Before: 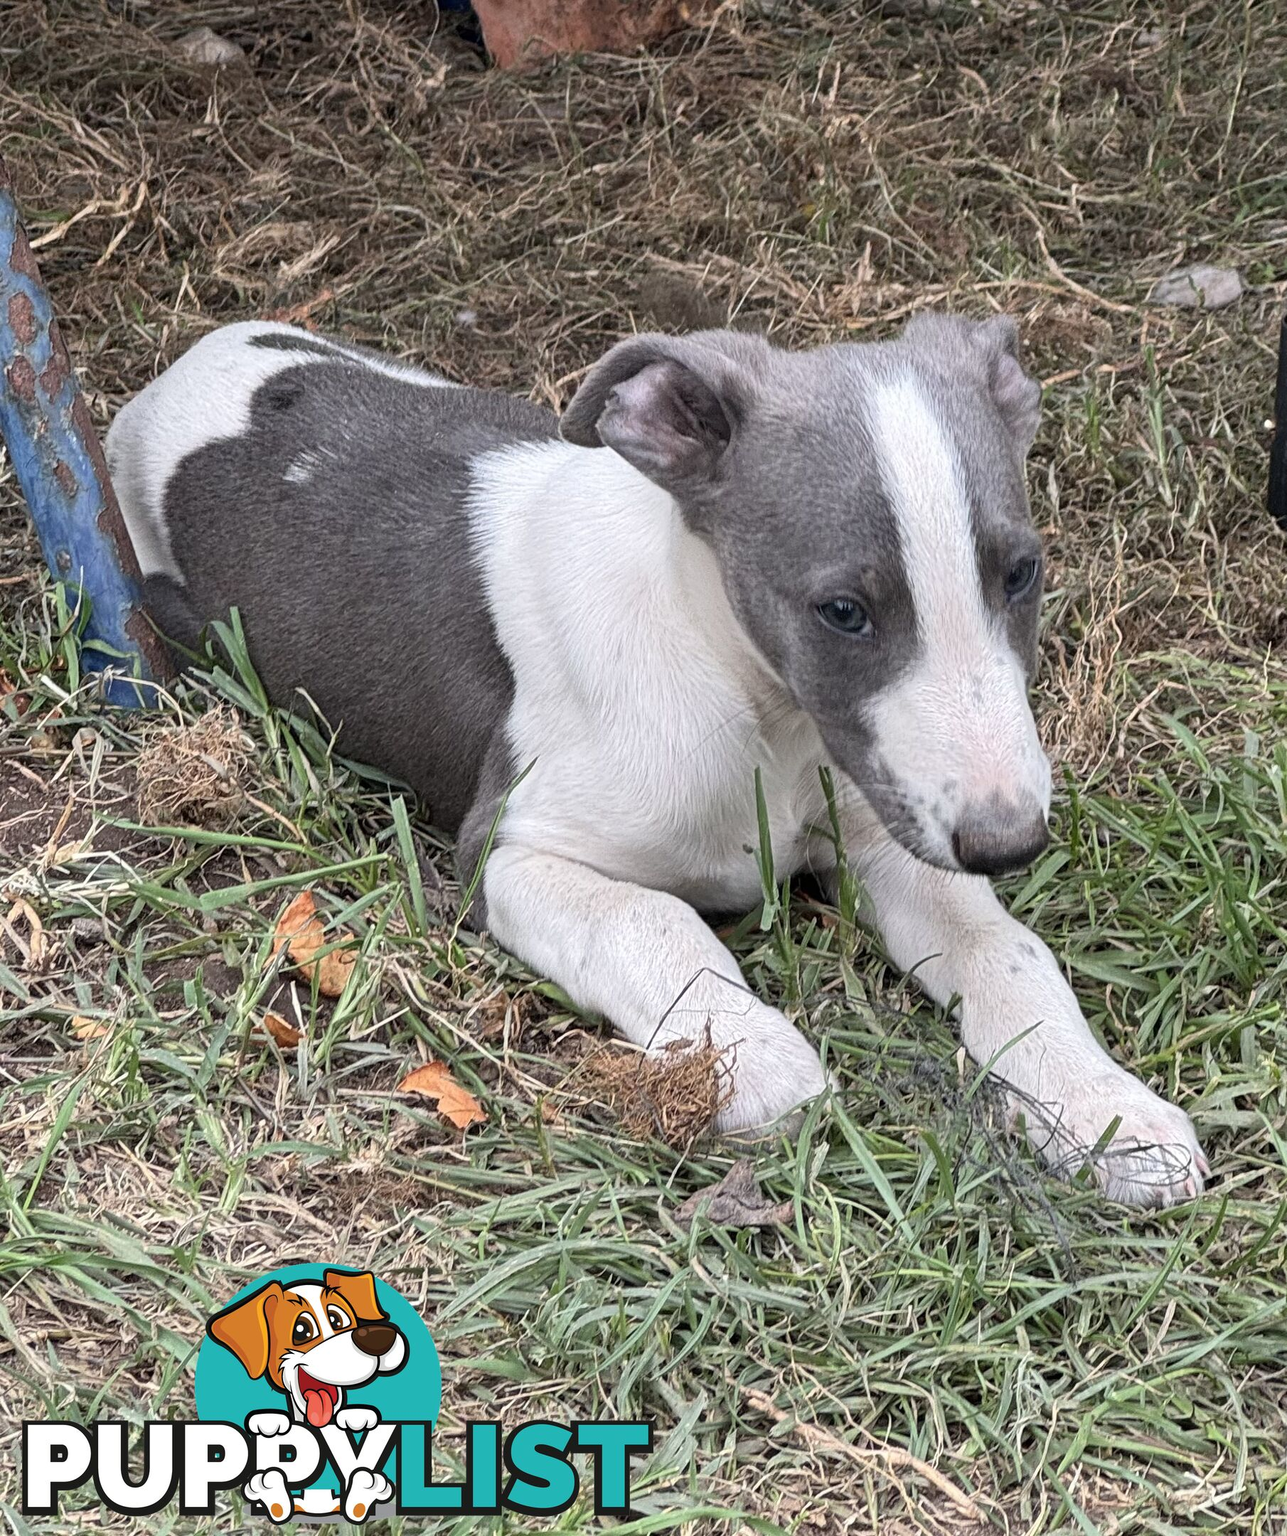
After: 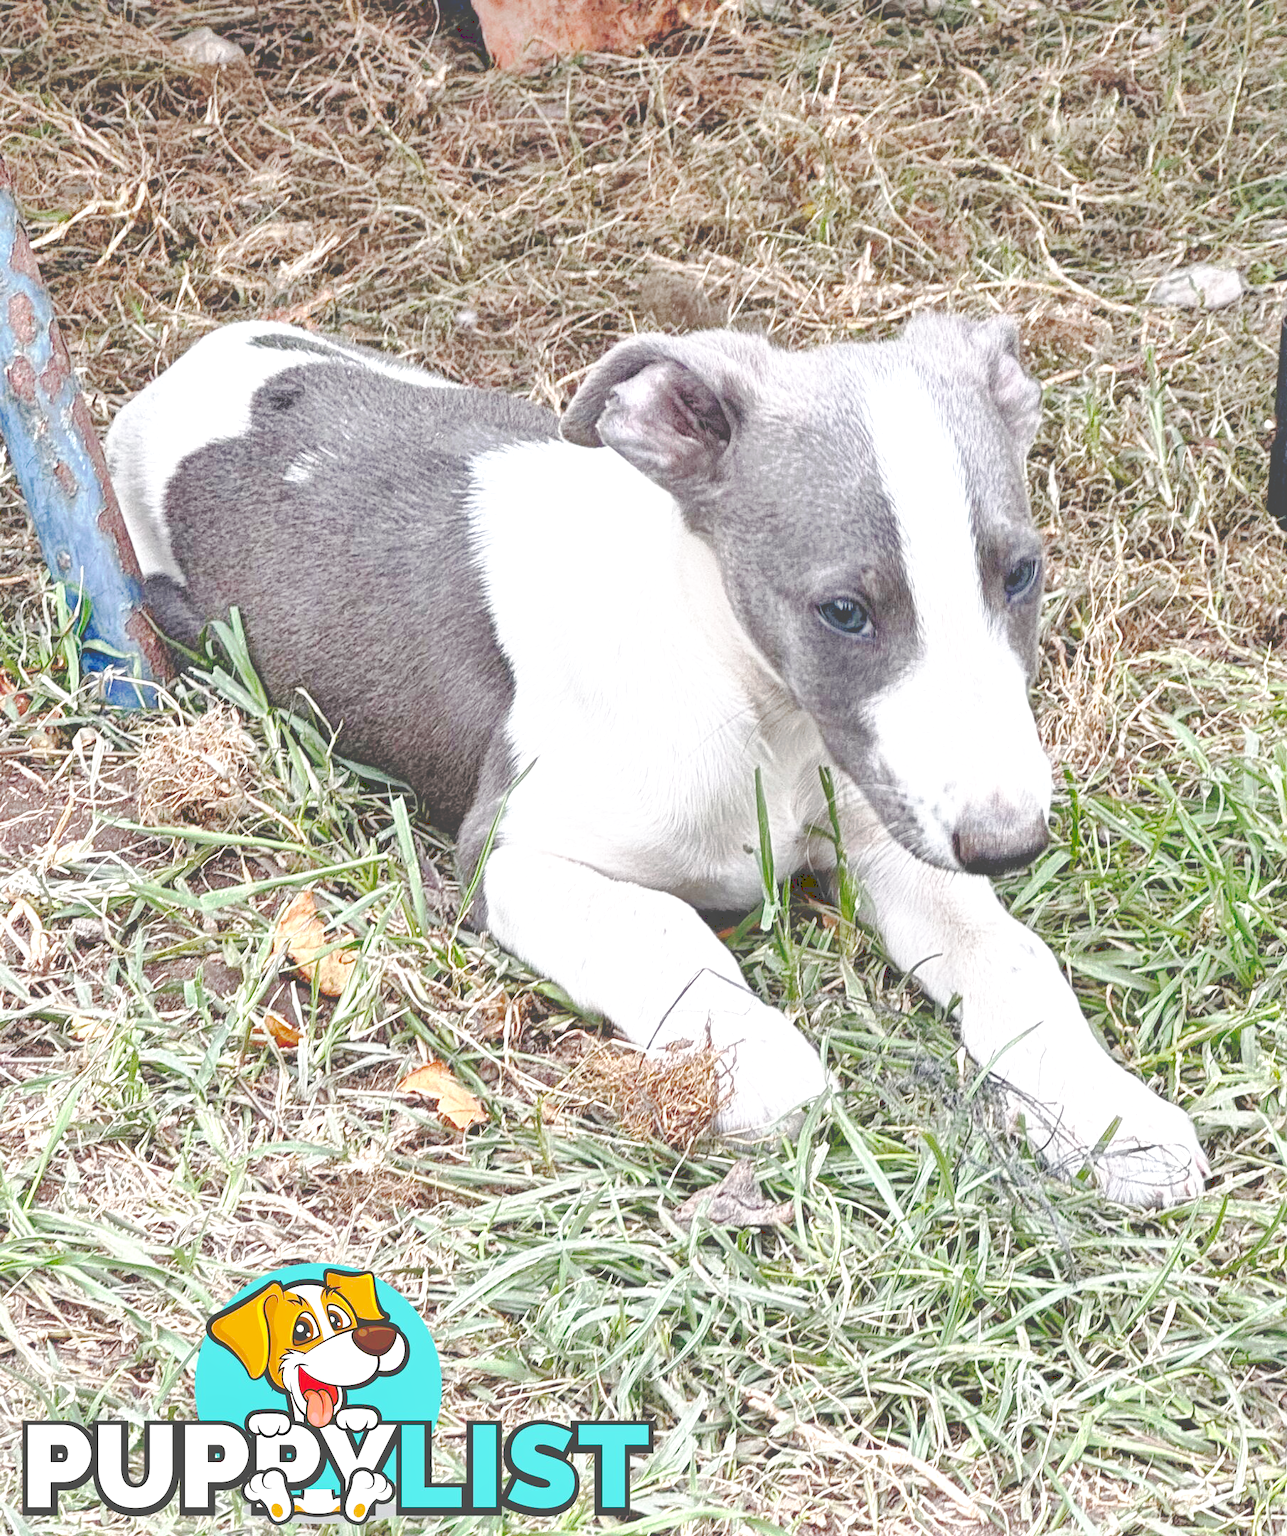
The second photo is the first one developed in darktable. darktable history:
tone curve: curves: ch0 [(0, 0) (0.003, 0.272) (0.011, 0.275) (0.025, 0.275) (0.044, 0.278) (0.069, 0.282) (0.1, 0.284) (0.136, 0.287) (0.177, 0.294) (0.224, 0.314) (0.277, 0.347) (0.335, 0.403) (0.399, 0.473) (0.468, 0.552) (0.543, 0.622) (0.623, 0.69) (0.709, 0.756) (0.801, 0.818) (0.898, 0.865) (1, 1)], preserve colors none
local contrast: highlights 107%, shadows 100%, detail 120%, midtone range 0.2
tone equalizer: on, module defaults
exposure: exposure 0.489 EV, compensate exposure bias true, compensate highlight preservation false
base curve: curves: ch0 [(0, 0) (0.018, 0.026) (0.143, 0.37) (0.33, 0.731) (0.458, 0.853) (0.735, 0.965) (0.905, 0.986) (1, 1)], preserve colors none
shadows and highlights: on, module defaults
